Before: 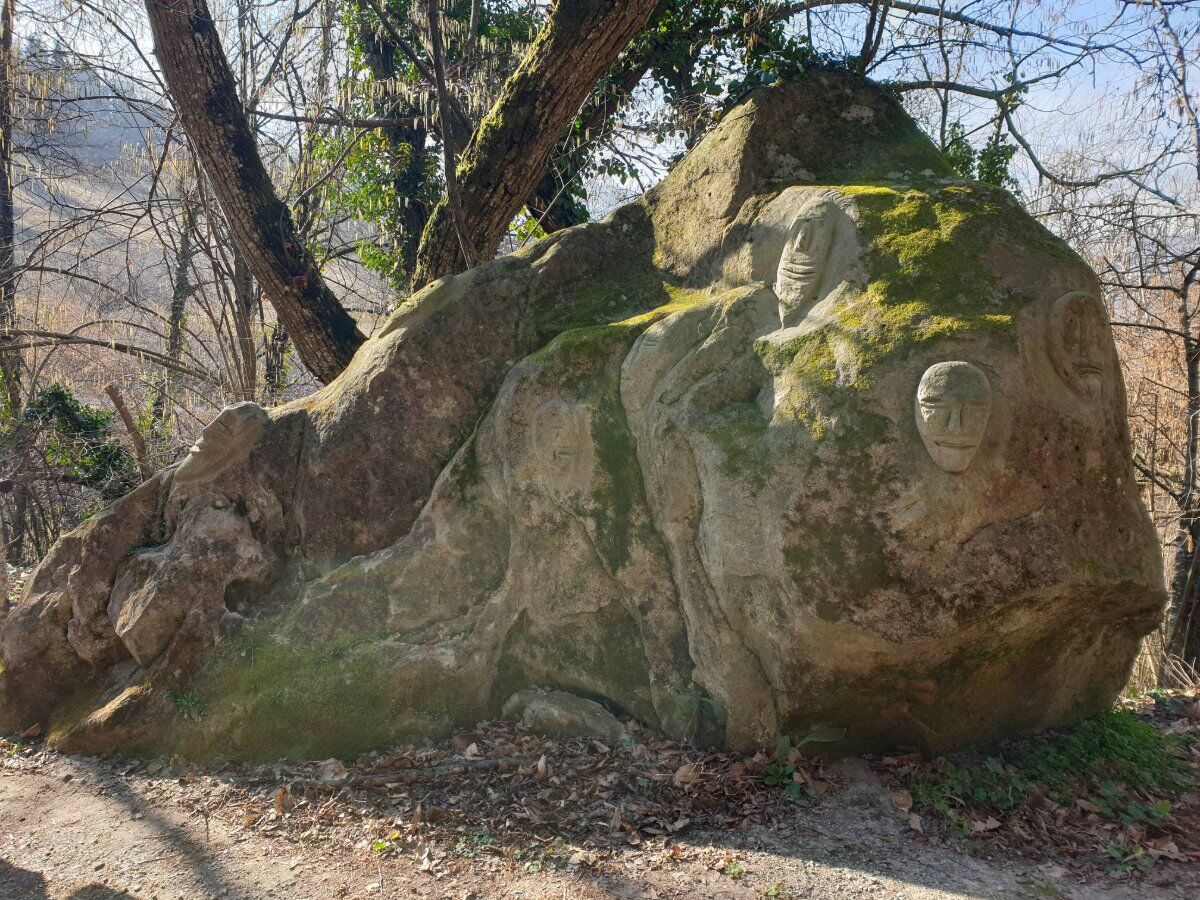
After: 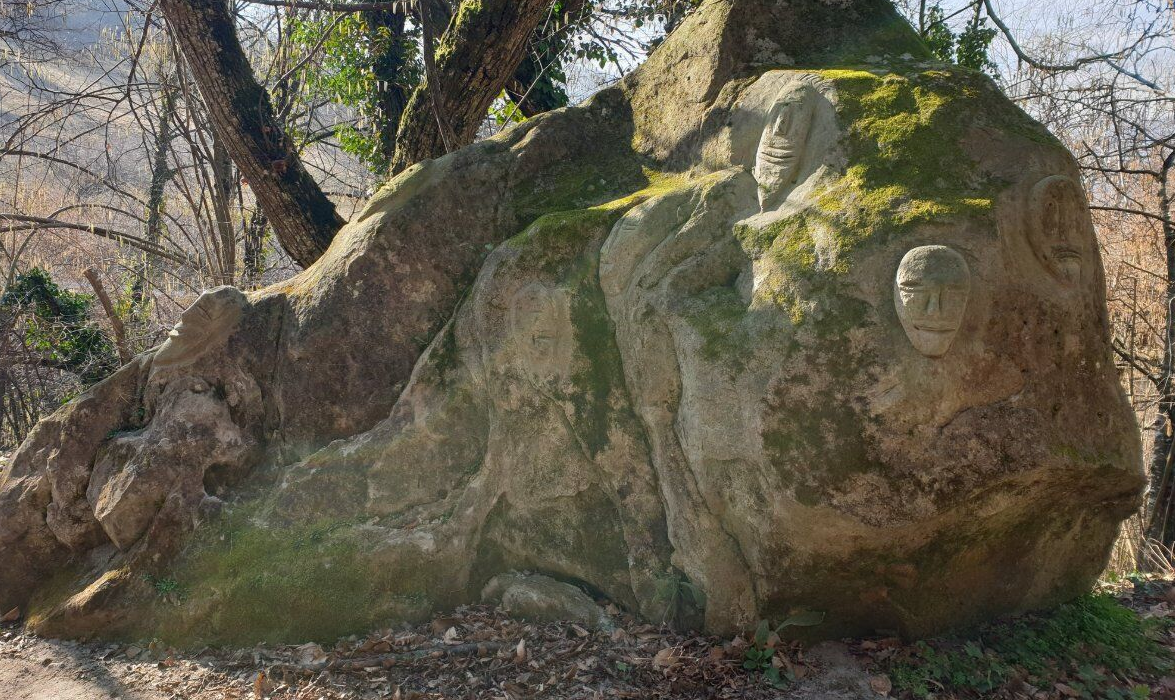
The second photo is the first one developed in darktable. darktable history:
crop and rotate: left 1.831%, top 12.945%, right 0.25%, bottom 9.27%
